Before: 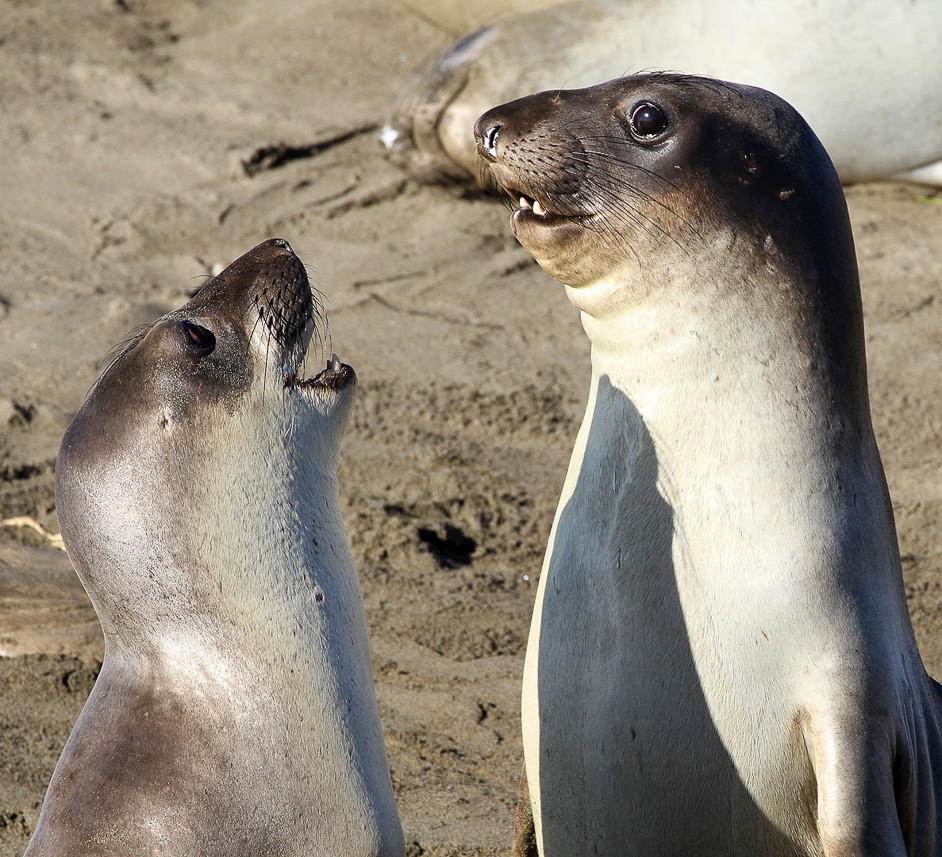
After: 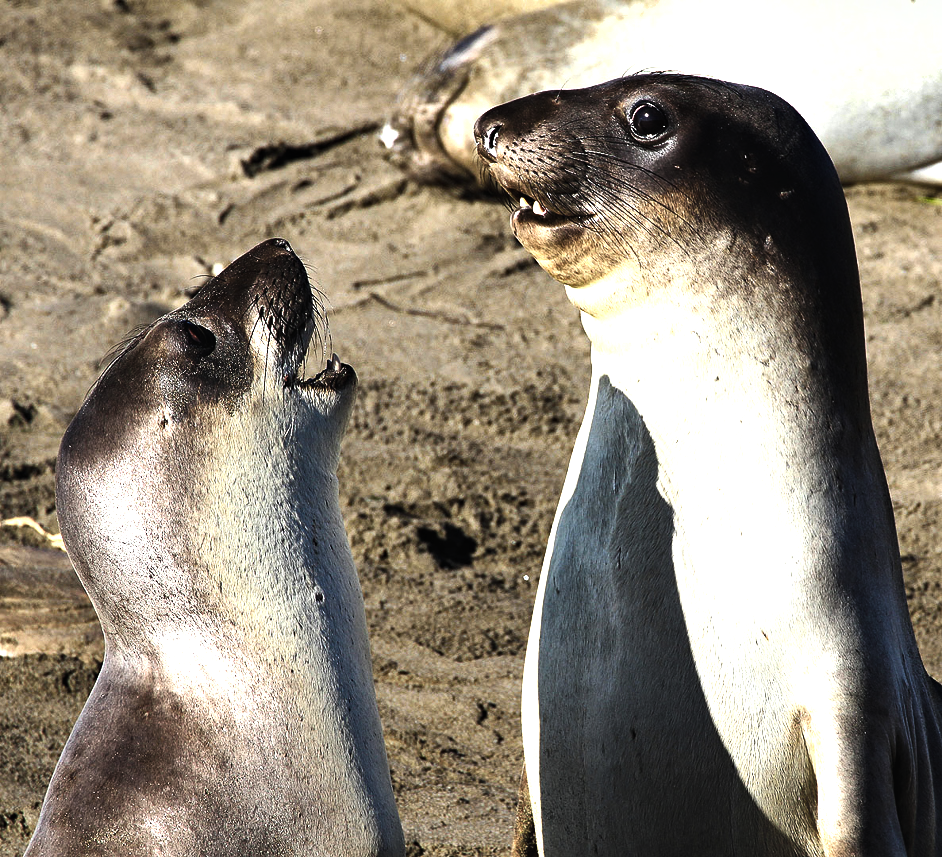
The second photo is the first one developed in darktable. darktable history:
exposure: black level correction -0.015, exposure -0.5 EV, compensate highlight preservation false
shadows and highlights: shadows 58.73, highlights color adjustment 51.96%, soften with gaussian
levels: levels [0.044, 0.475, 0.791]
contrast brightness saturation: contrast 0.226, brightness 0.099, saturation 0.285
haze removal: compatibility mode true, adaptive false
